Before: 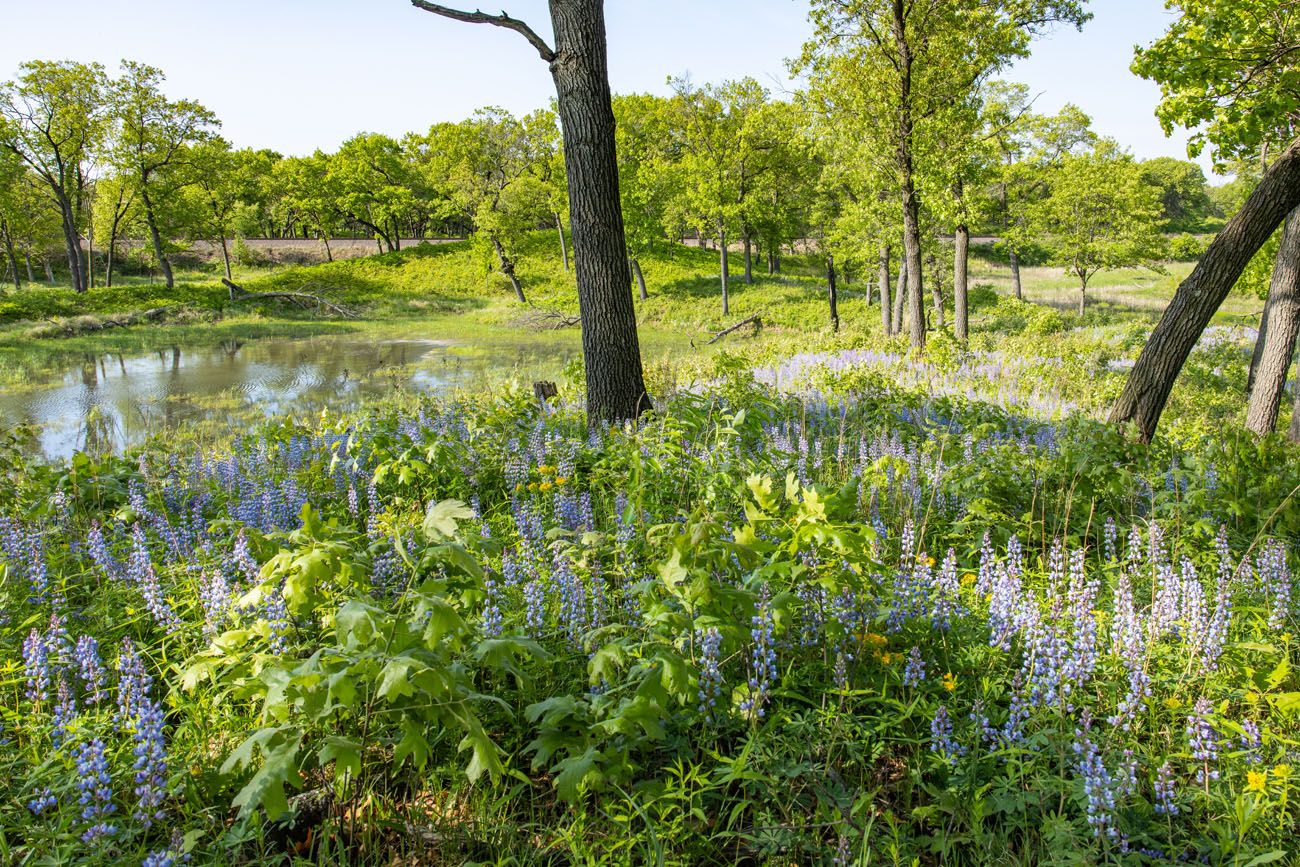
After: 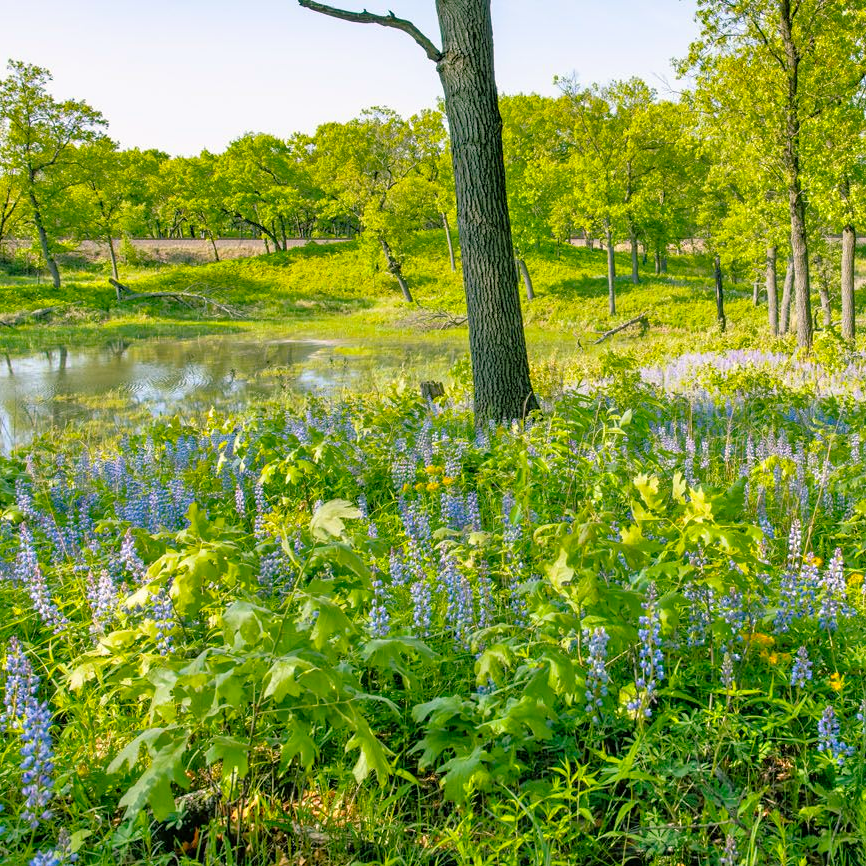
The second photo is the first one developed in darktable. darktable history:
crop and rotate: left 8.694%, right 24.651%
color balance rgb: shadows lift › chroma 11.597%, shadows lift › hue 133.62°, highlights gain › chroma 0.788%, highlights gain › hue 55.17°, perceptual saturation grading › global saturation 19.971%
tone equalizer: -7 EV 0.163 EV, -6 EV 0.563 EV, -5 EV 1.17 EV, -4 EV 1.33 EV, -3 EV 1.16 EV, -2 EV 0.6 EV, -1 EV 0.155 EV
